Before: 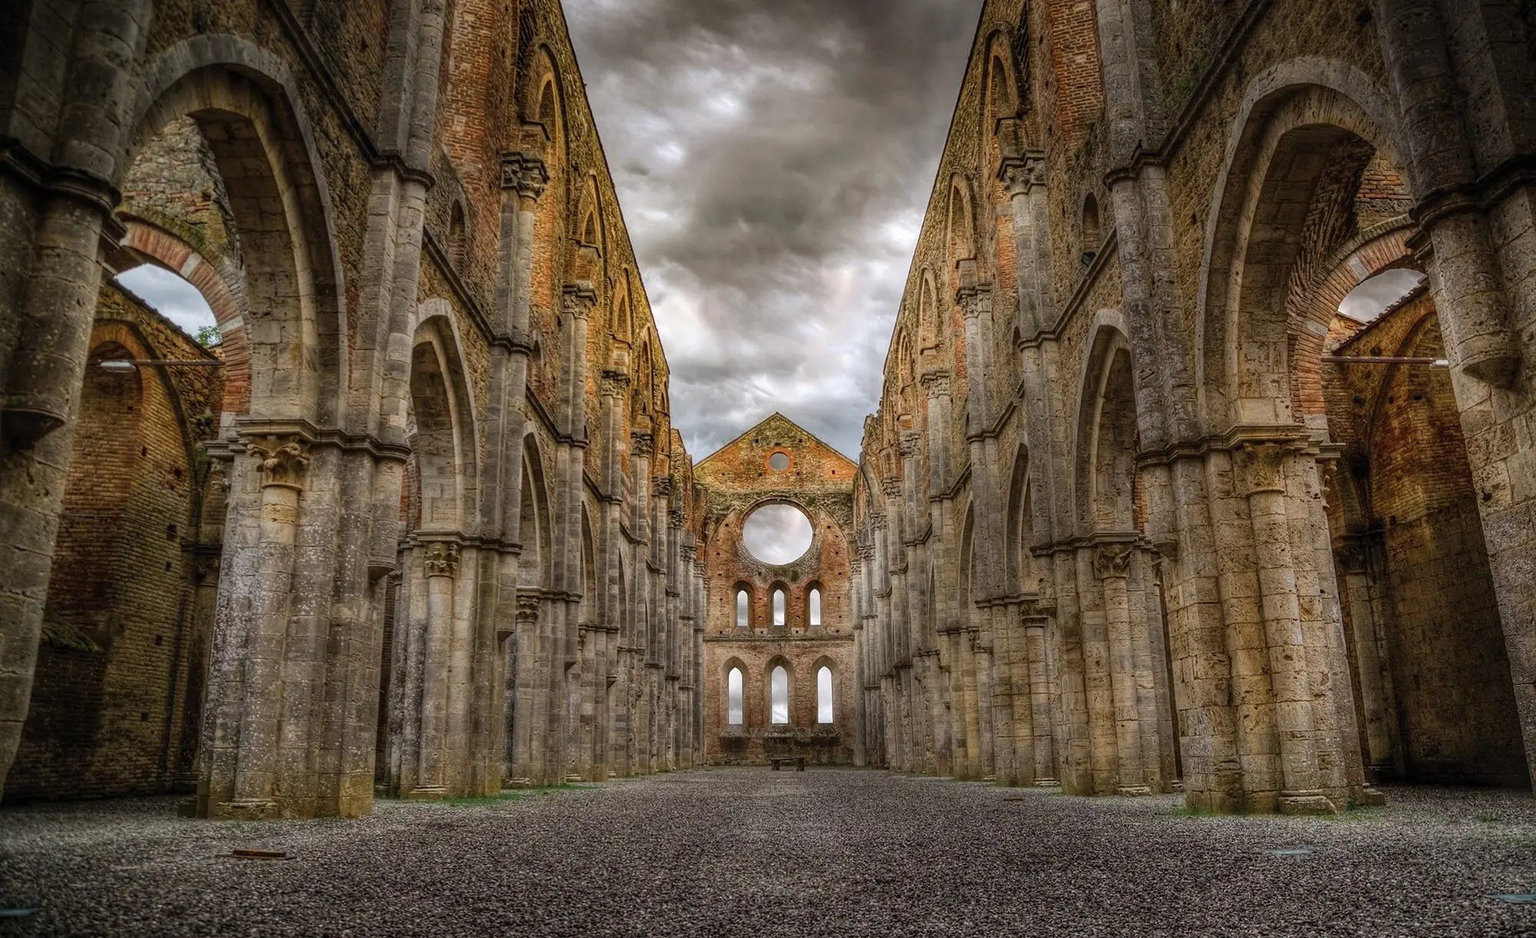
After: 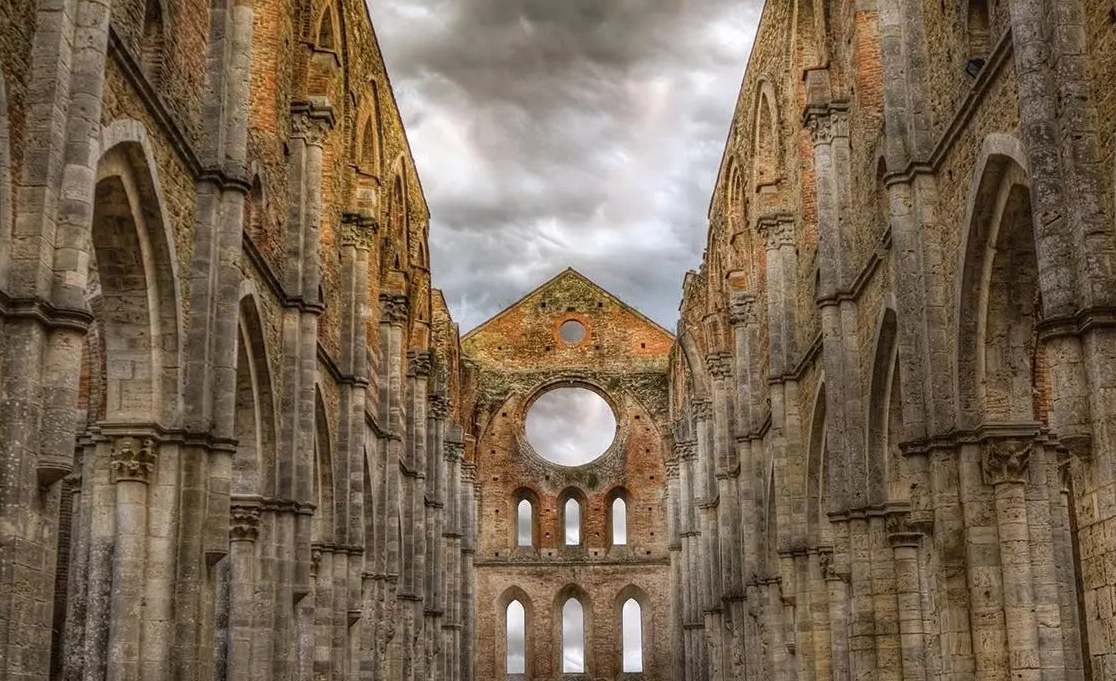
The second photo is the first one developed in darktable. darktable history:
crop and rotate: left 22.13%, top 22.054%, right 22.026%, bottom 22.102%
bloom: size 9%, threshold 100%, strength 7%
